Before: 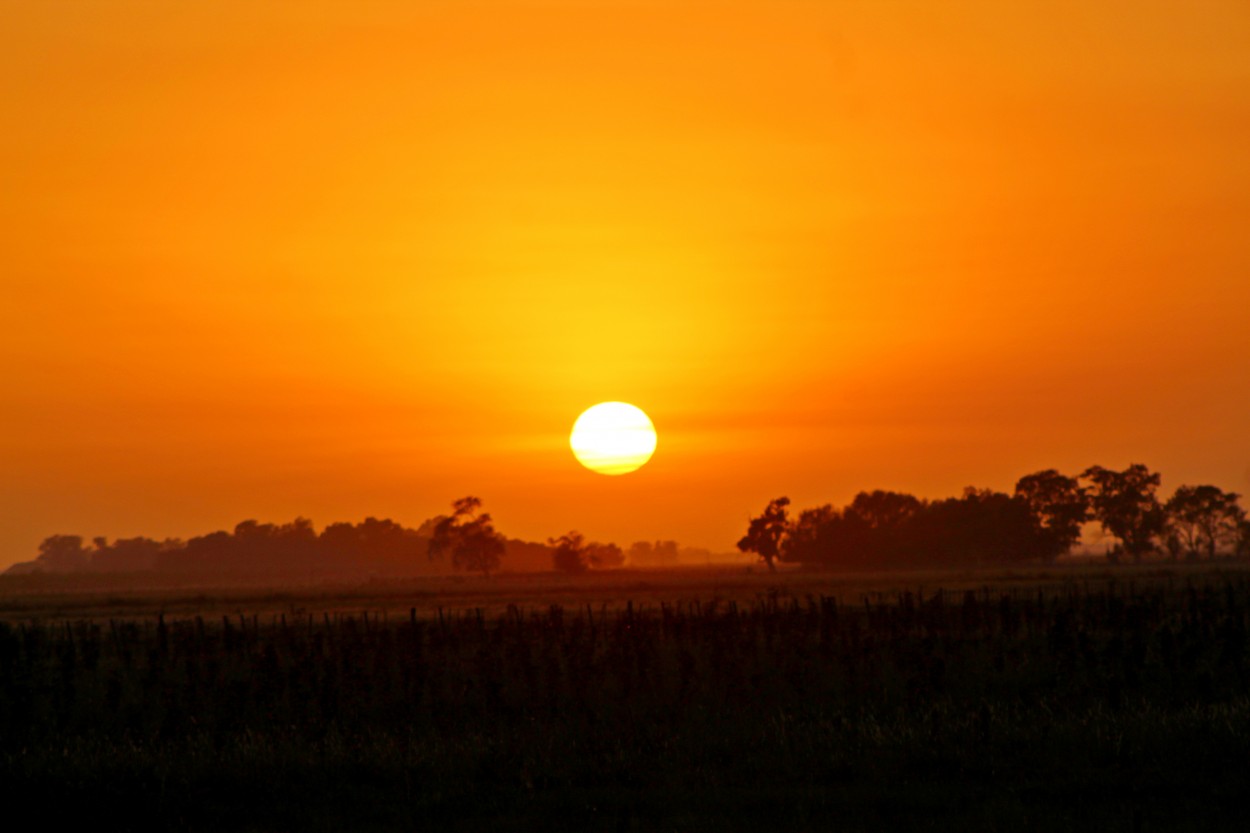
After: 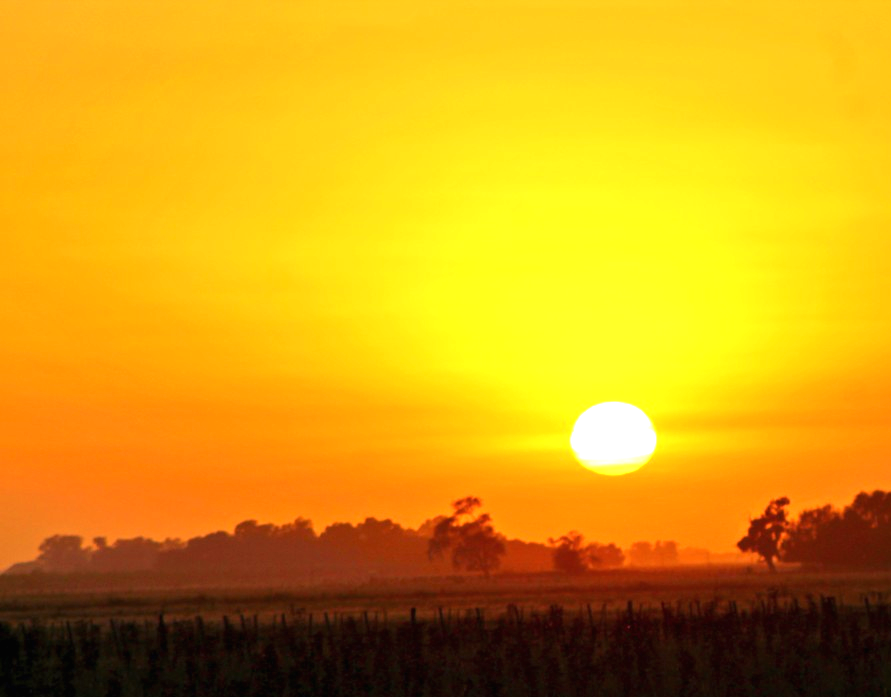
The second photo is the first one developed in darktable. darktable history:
shadows and highlights: shadows 12.31, white point adjustment 1.13, highlights -1.25, soften with gaussian
crop: right 28.513%, bottom 16.256%
exposure: black level correction 0, exposure 0.903 EV, compensate exposure bias true, compensate highlight preservation false
levels: levels [0, 0.476, 0.951]
